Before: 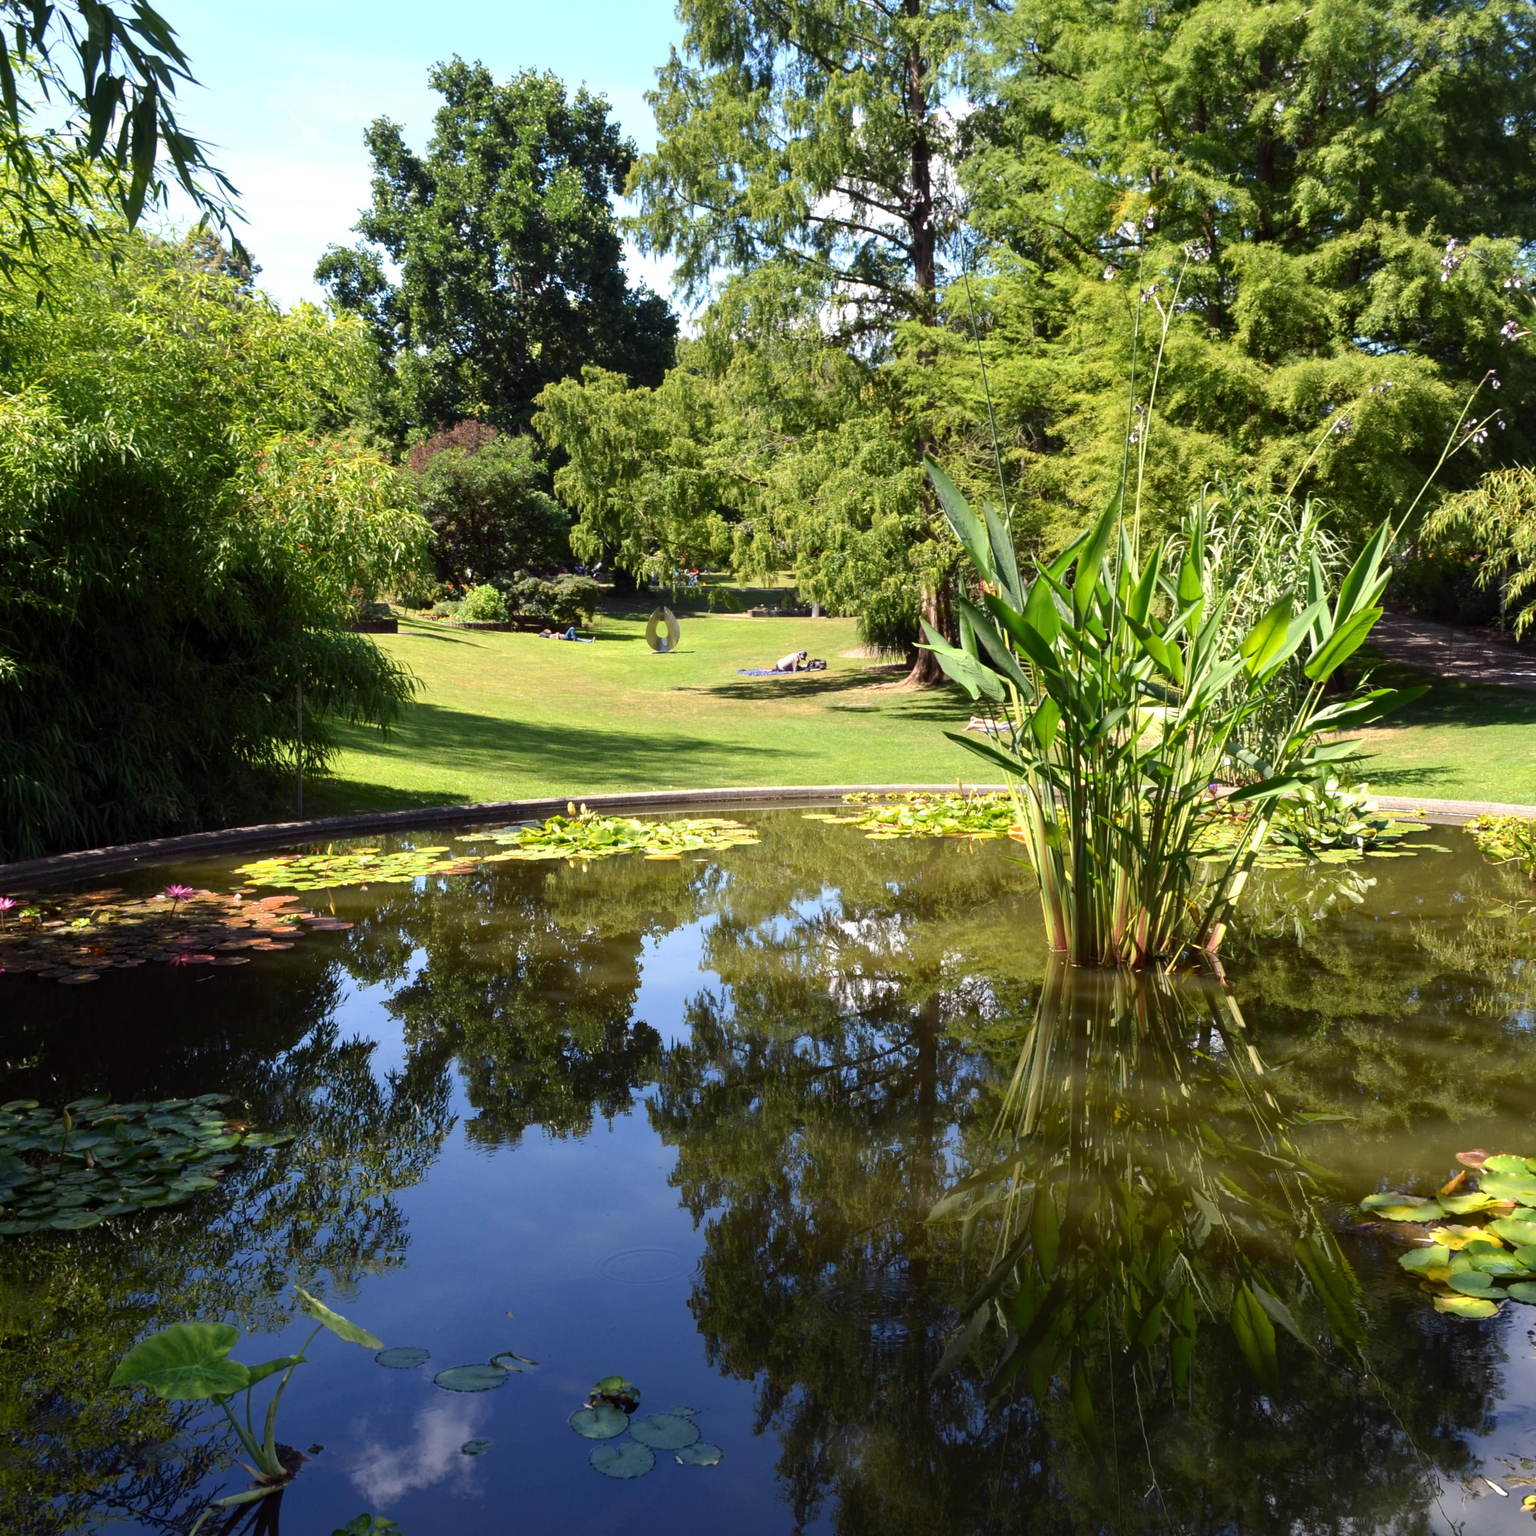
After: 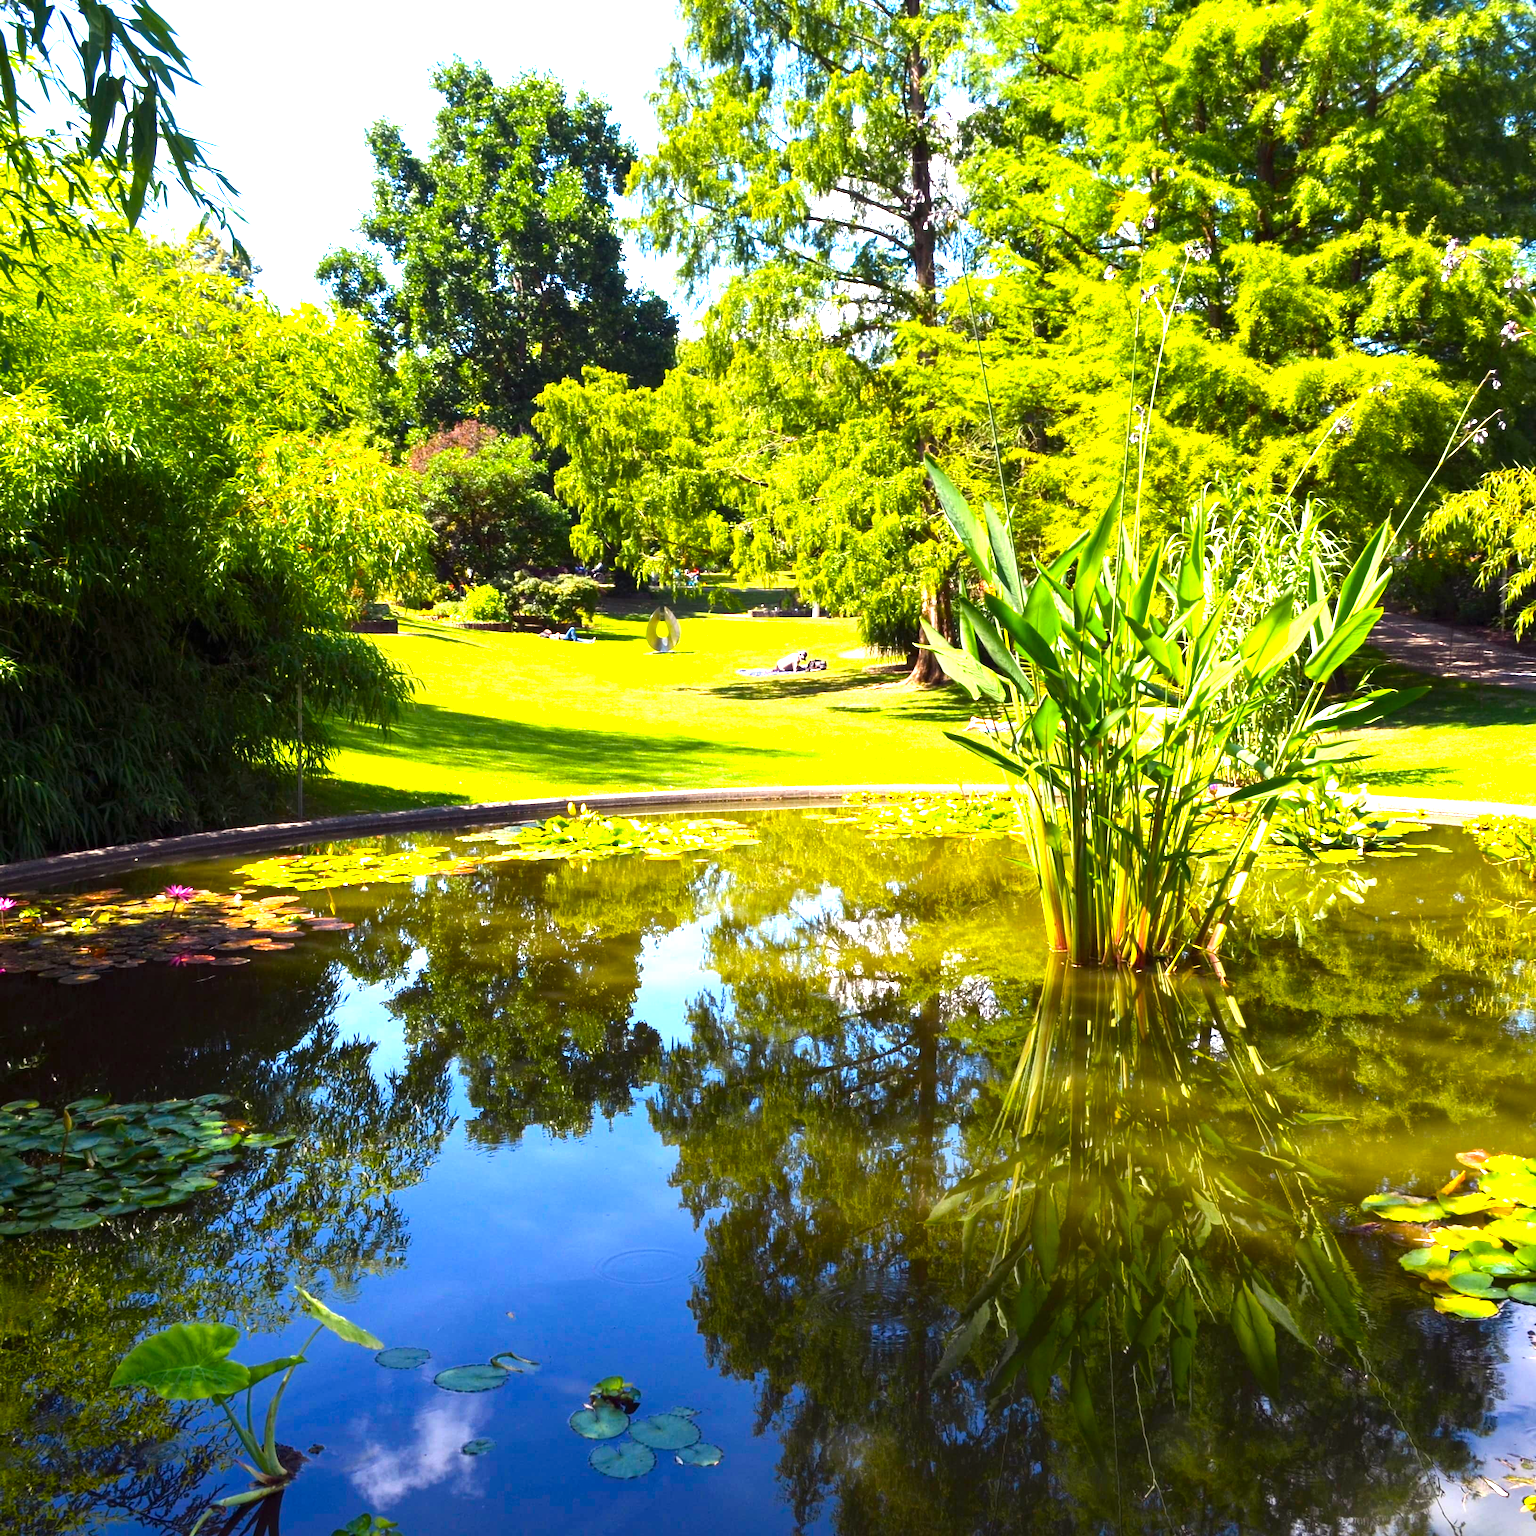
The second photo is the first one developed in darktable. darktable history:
exposure: black level correction 0, exposure 0.696 EV, compensate highlight preservation false
color balance rgb: shadows lift › luminance -9.778%, perceptual saturation grading › global saturation 25.909%, perceptual brilliance grading › global brilliance 18.173%, global vibrance 30.032%
